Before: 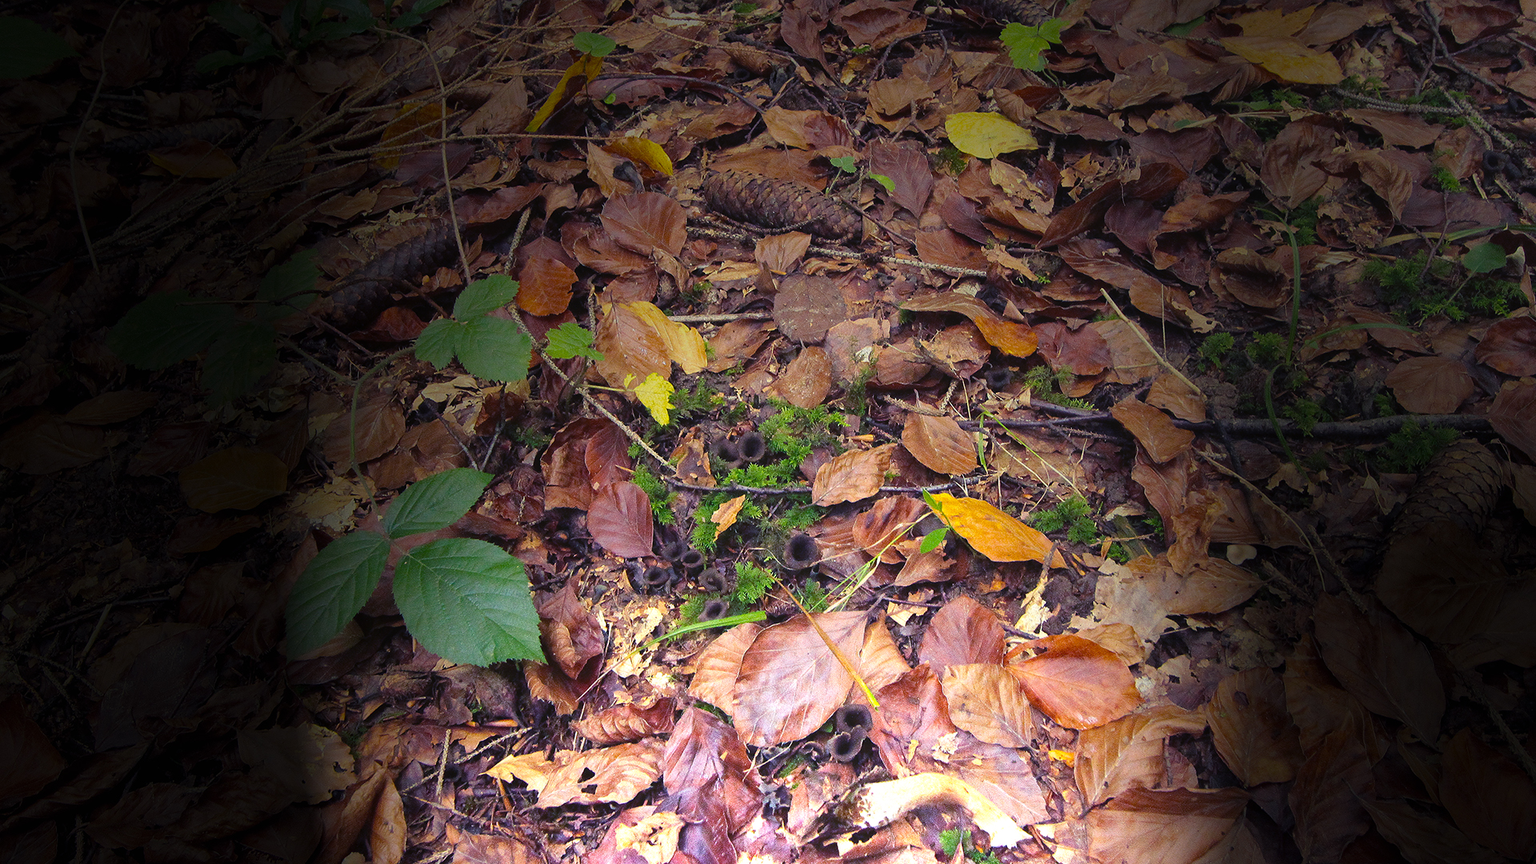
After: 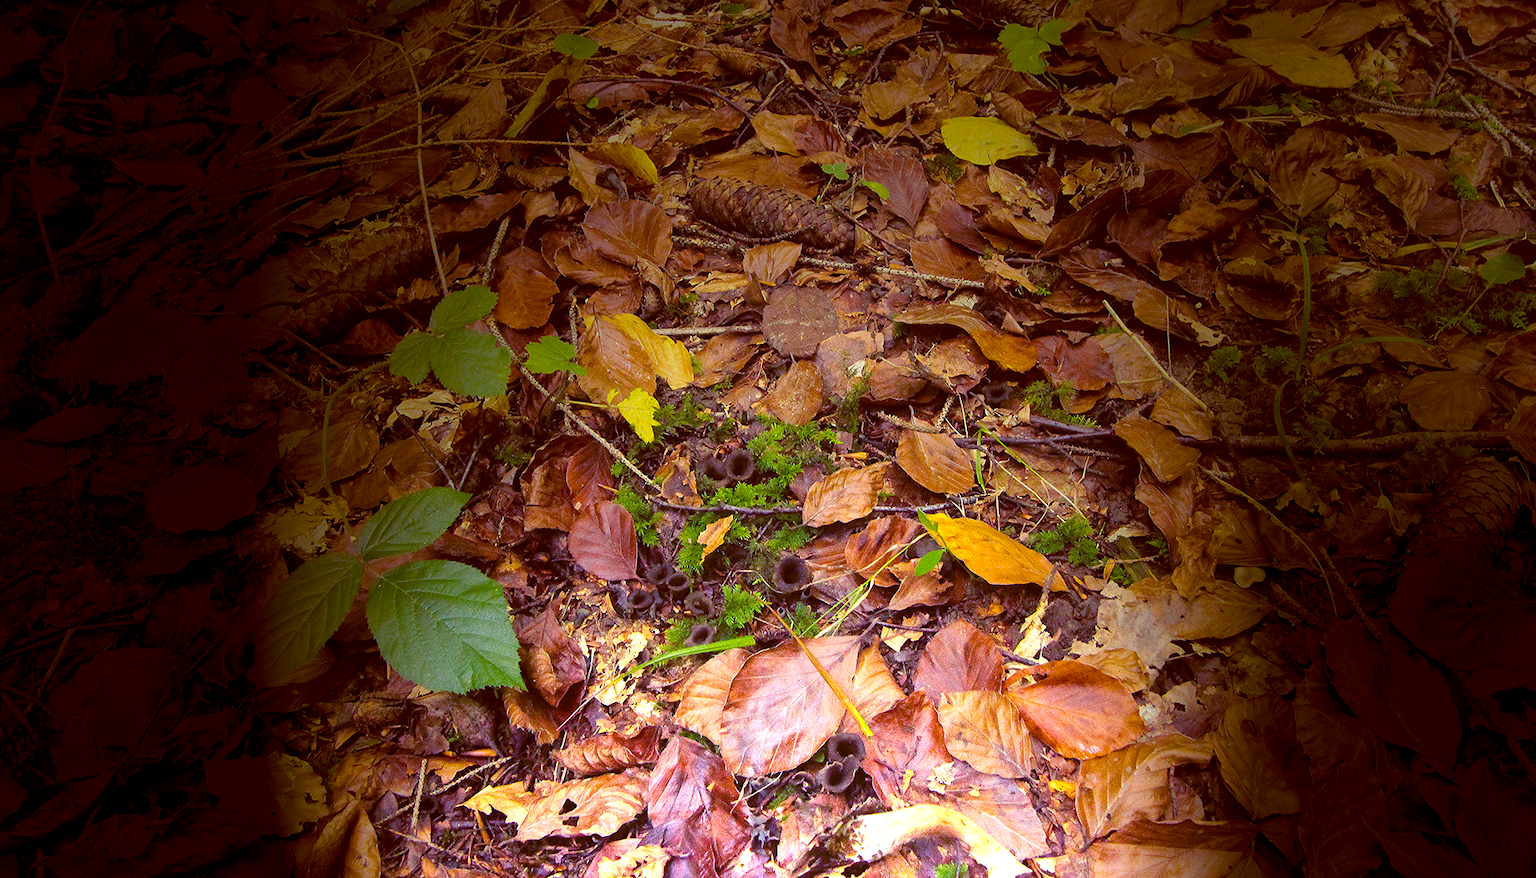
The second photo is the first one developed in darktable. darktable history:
color balance rgb: global offset › chroma 0.4%, global offset › hue 36.89°, perceptual saturation grading › global saturation 19.459%
crop and rotate: left 2.668%, right 1.214%, bottom 2.242%
local contrast: highlights 106%, shadows 101%, detail 119%, midtone range 0.2
